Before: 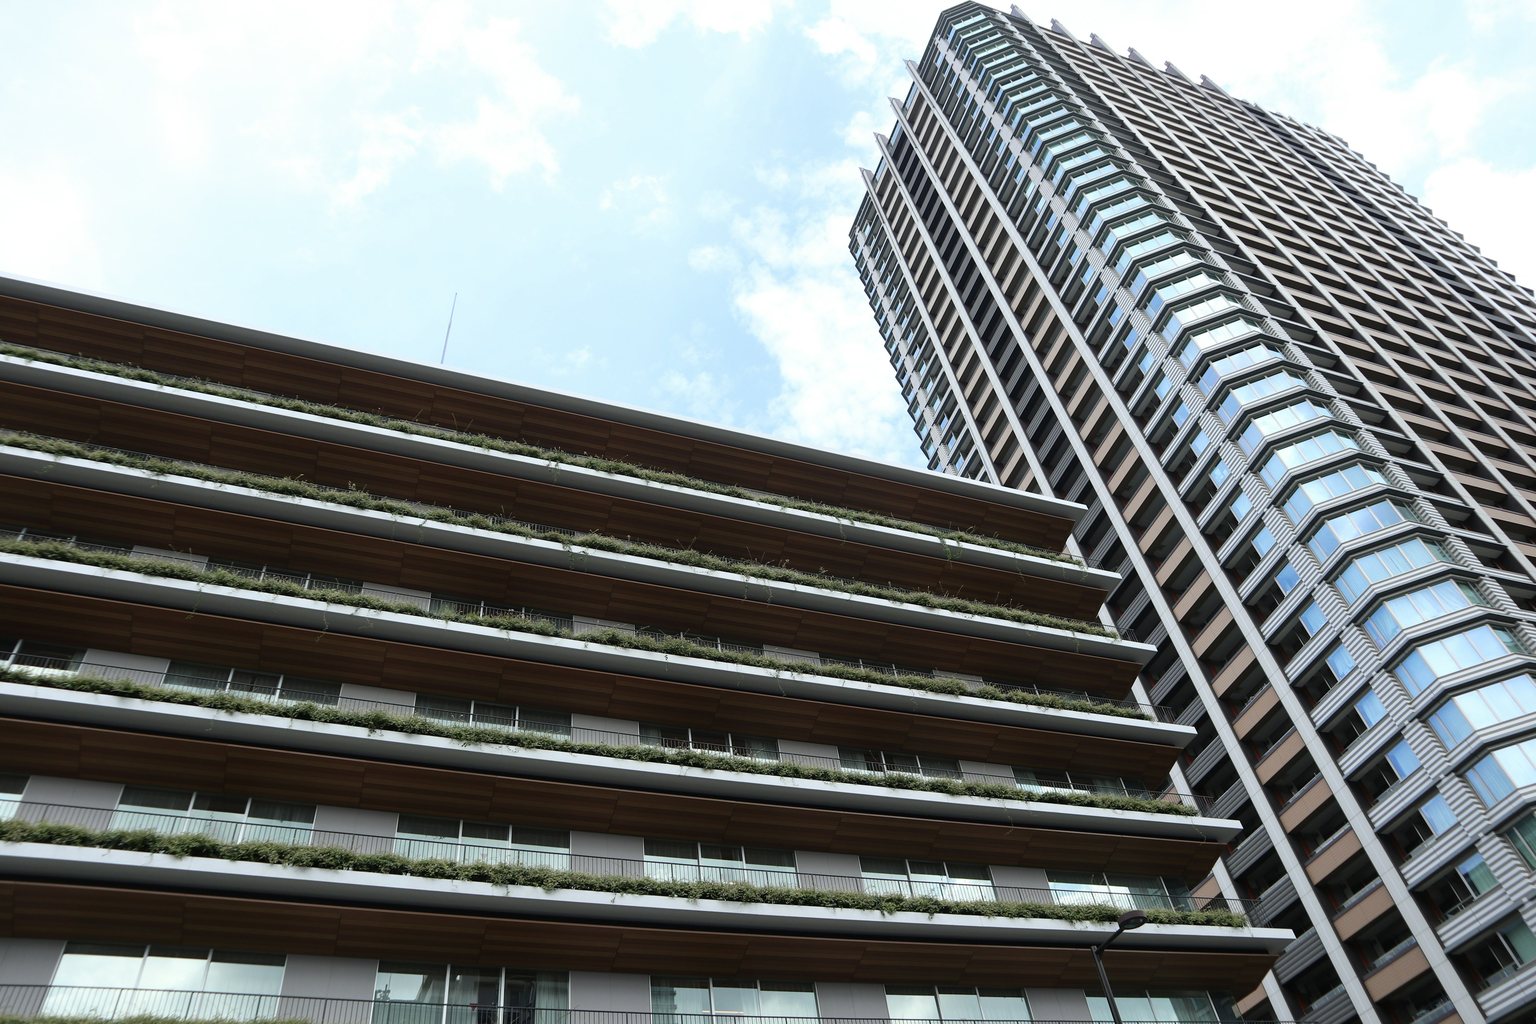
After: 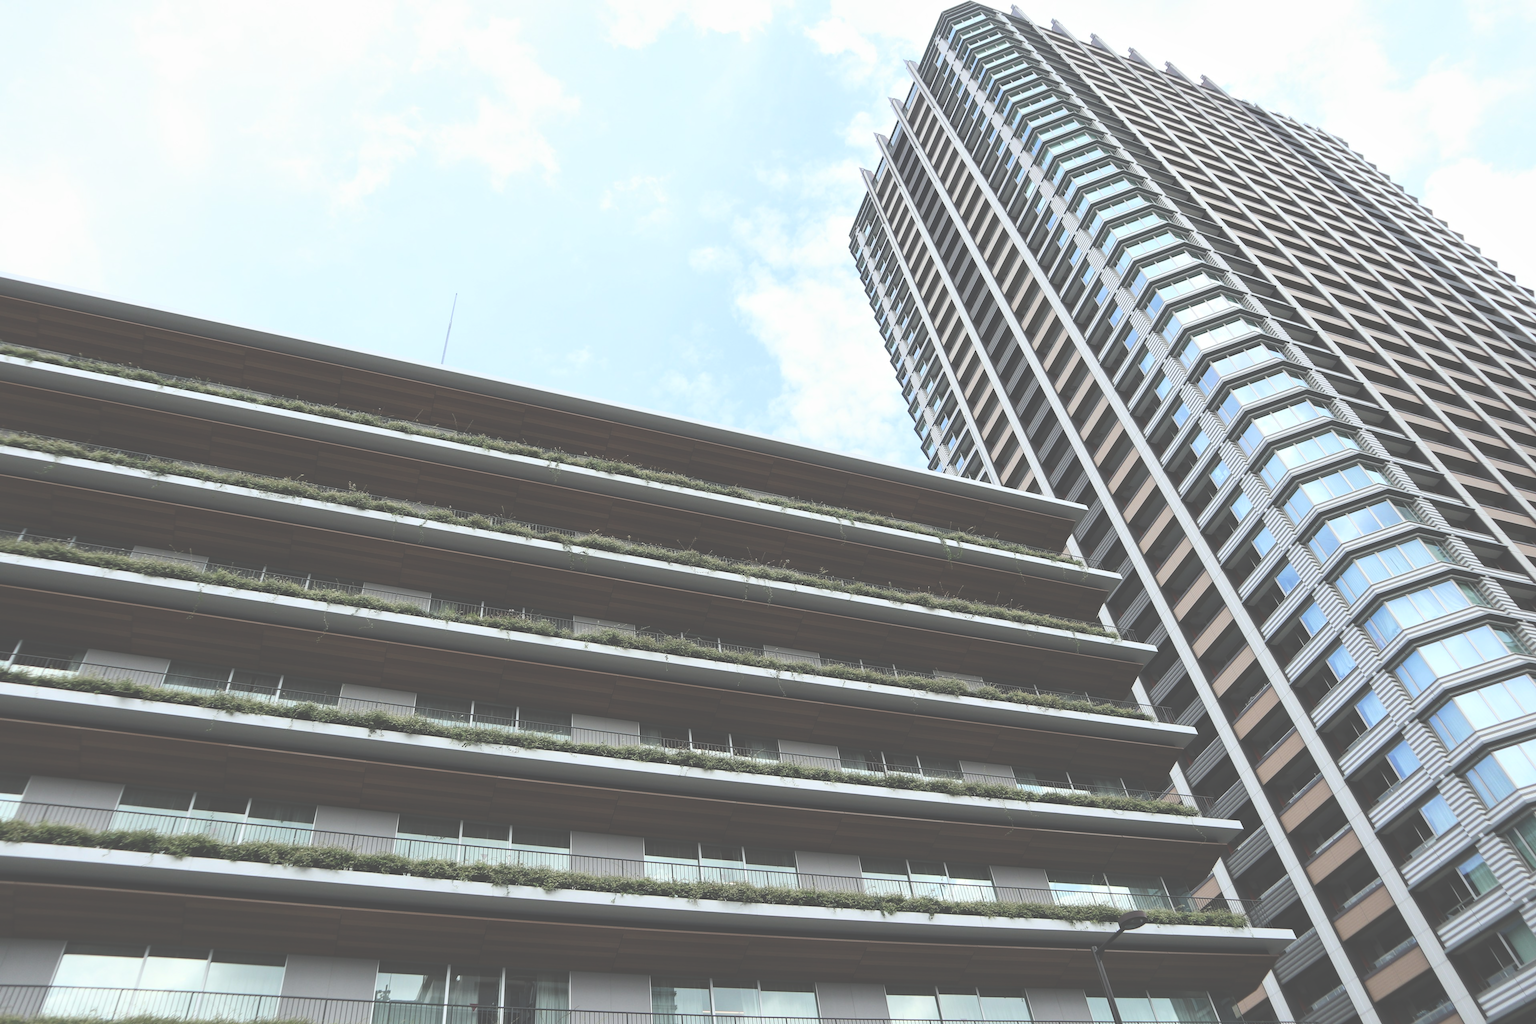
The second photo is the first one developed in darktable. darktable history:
local contrast: mode bilateral grid, contrast 21, coarseness 50, detail 119%, midtone range 0.2
exposure: black level correction -0.063, exposure -0.05 EV, compensate highlight preservation false
tone curve: curves: ch0 [(0, 0) (0.003, 0.032) (0.011, 0.033) (0.025, 0.036) (0.044, 0.046) (0.069, 0.069) (0.1, 0.108) (0.136, 0.157) (0.177, 0.208) (0.224, 0.256) (0.277, 0.313) (0.335, 0.379) (0.399, 0.444) (0.468, 0.514) (0.543, 0.595) (0.623, 0.687) (0.709, 0.772) (0.801, 0.854) (0.898, 0.933) (1, 1)], color space Lab, independent channels, preserve colors none
